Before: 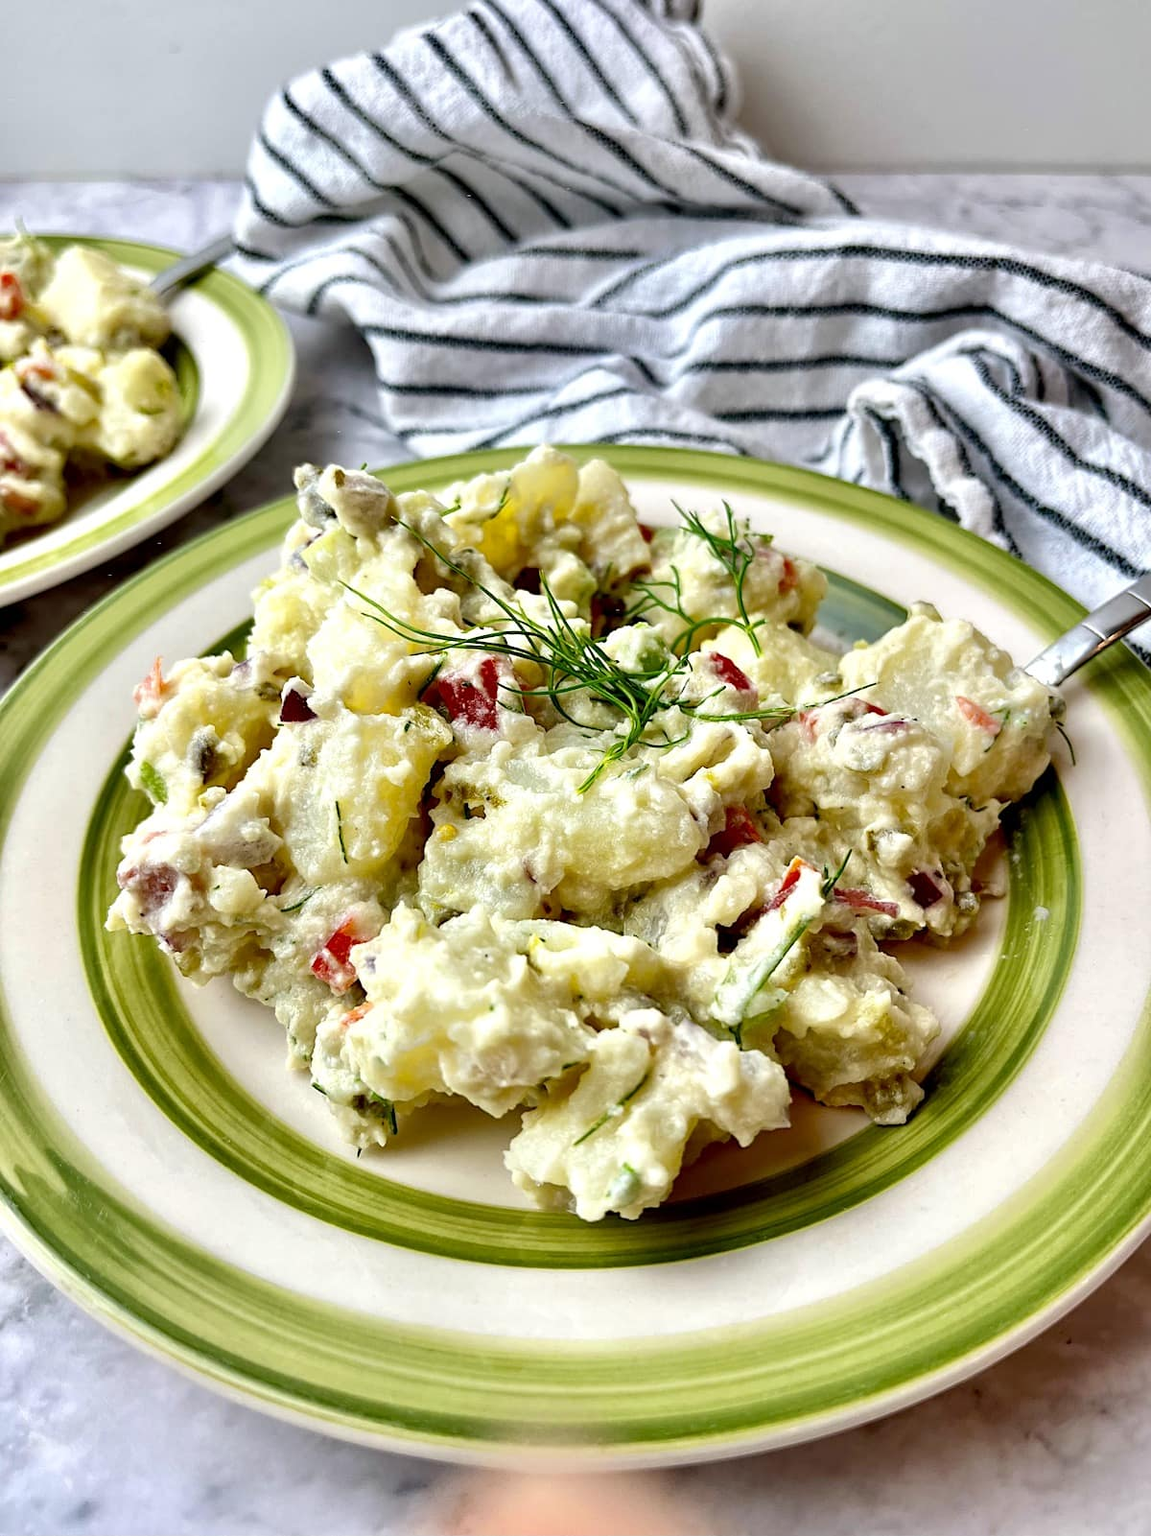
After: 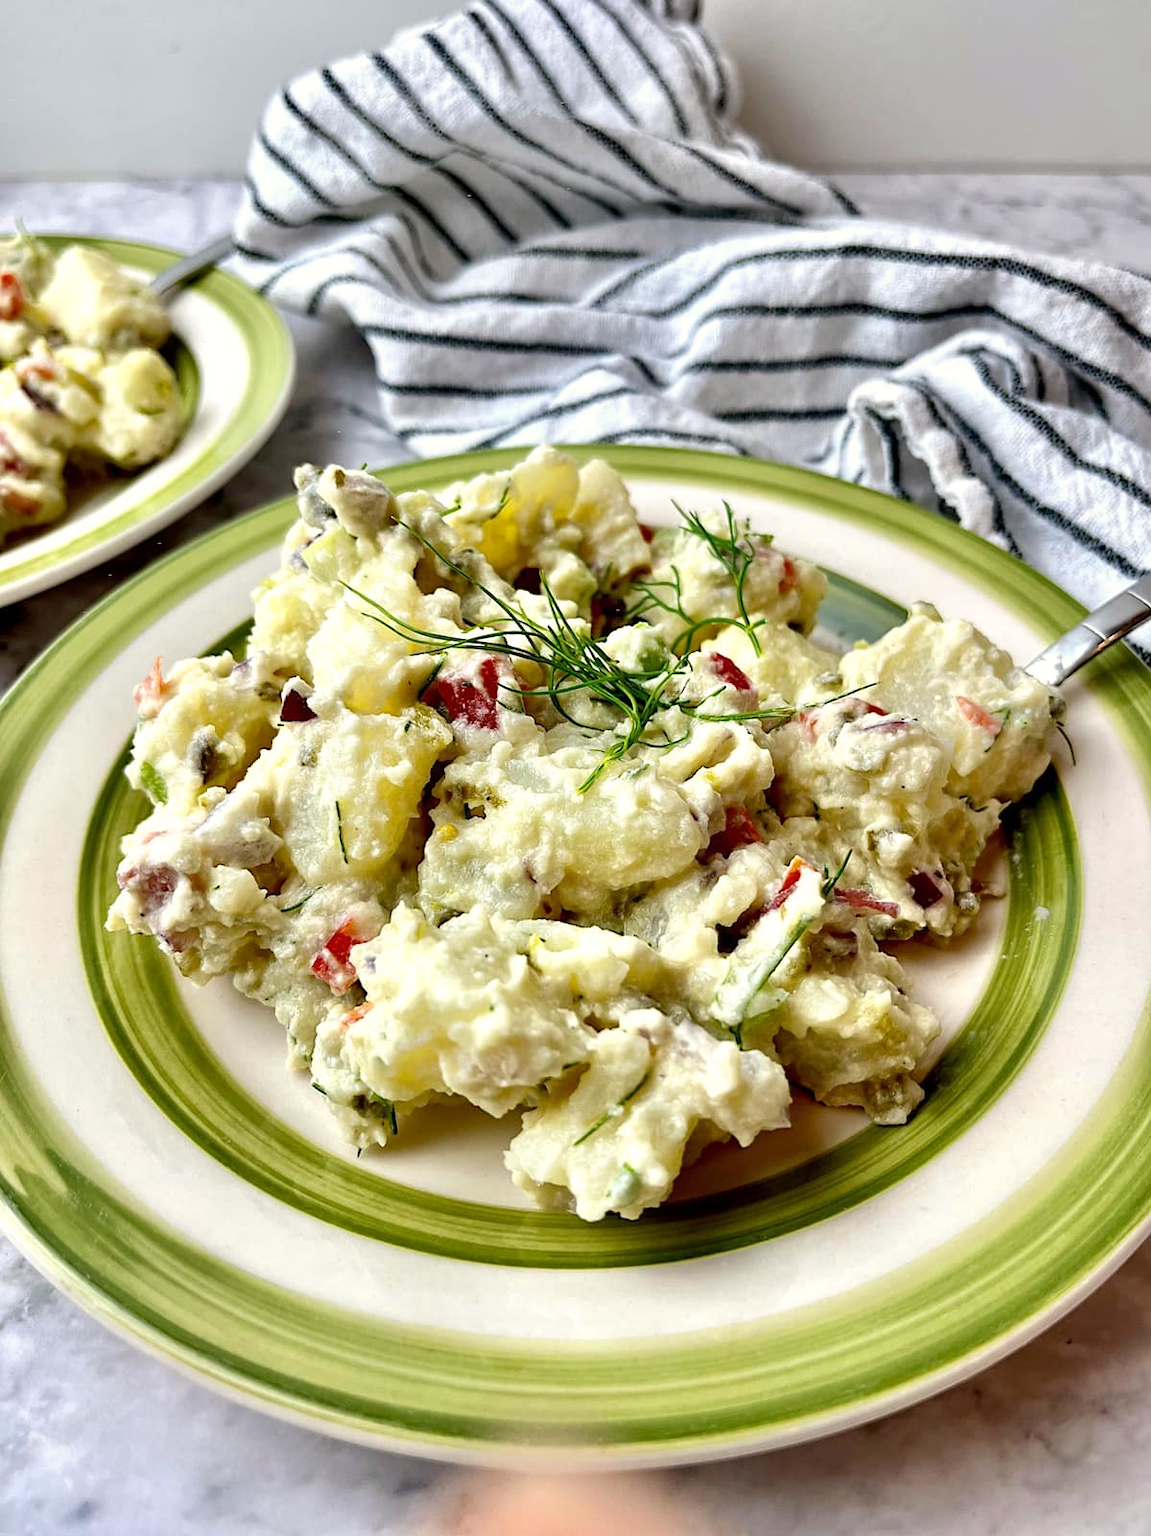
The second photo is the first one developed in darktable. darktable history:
white balance: red 1.009, blue 0.985
